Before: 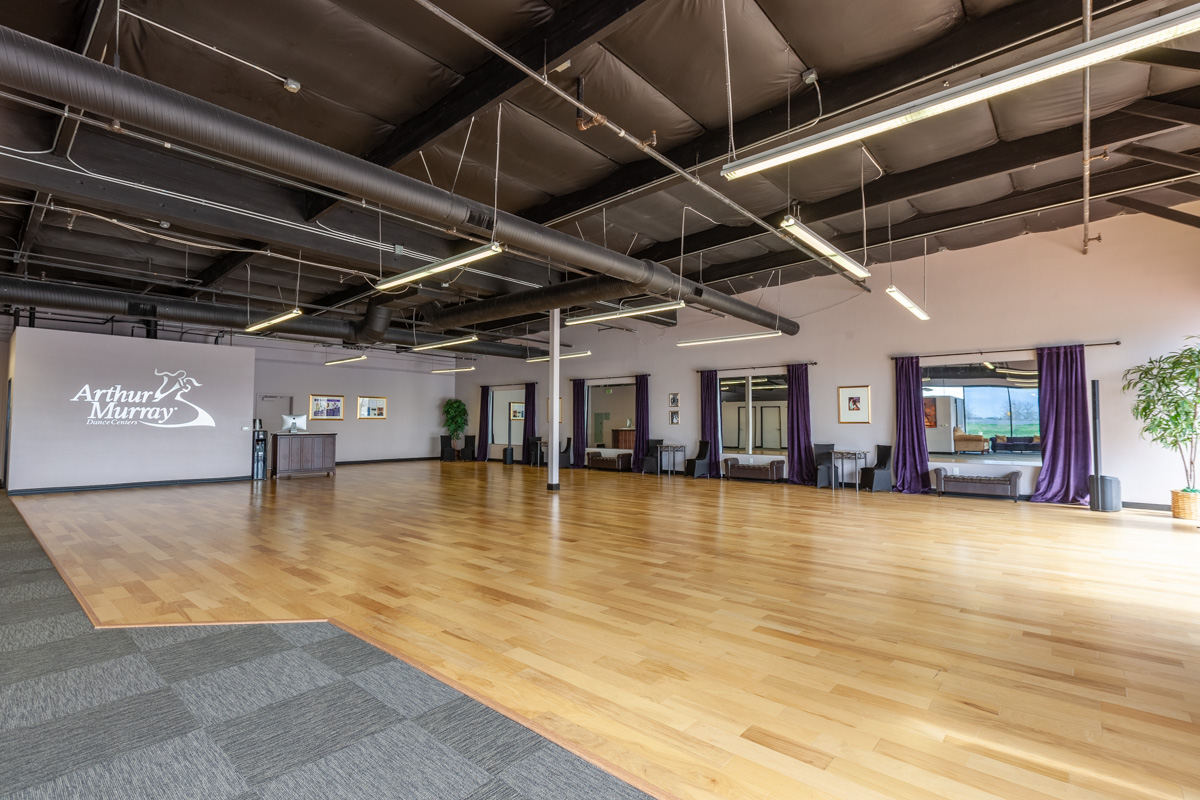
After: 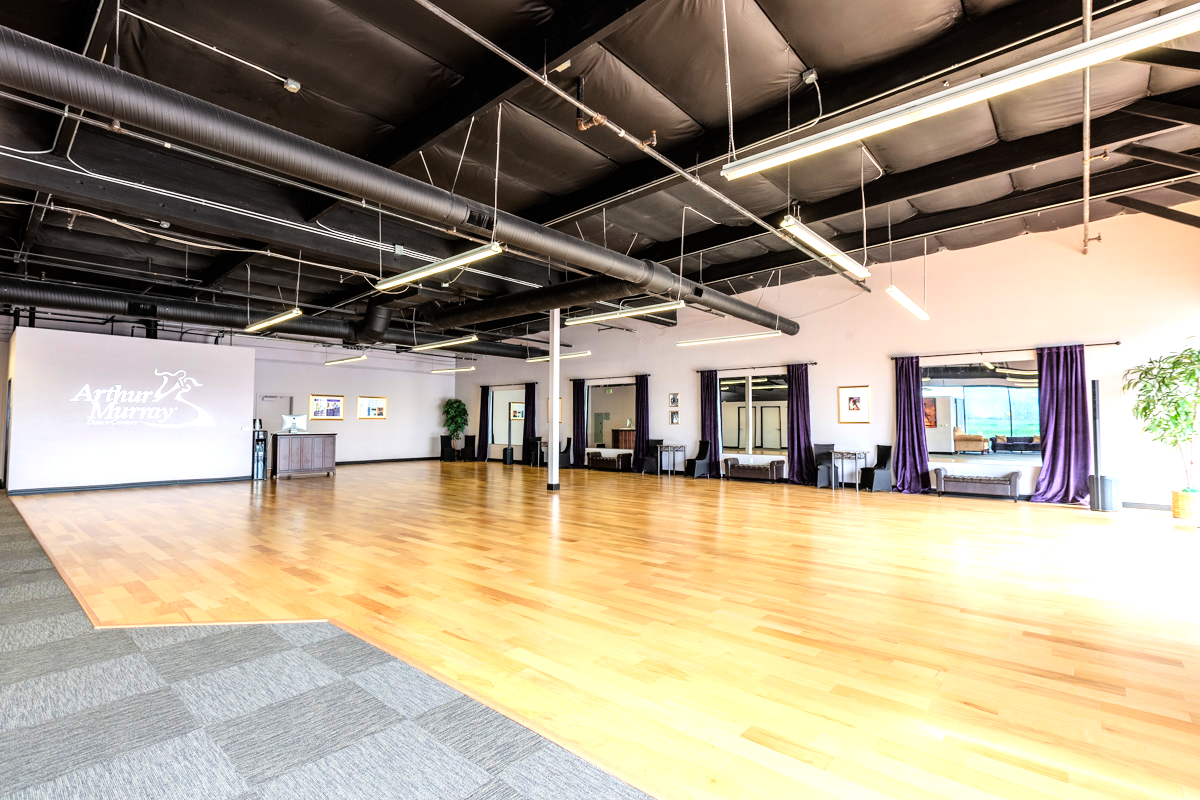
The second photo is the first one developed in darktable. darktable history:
tone curve: curves: ch0 [(0, 0) (0.004, 0.001) (0.133, 0.112) (0.325, 0.362) (0.832, 0.893) (1, 1)], color space Lab, linked channels, preserve colors none
tone equalizer: -8 EV -1.09 EV, -7 EV -1.01 EV, -6 EV -0.851 EV, -5 EV -0.58 EV, -3 EV 0.552 EV, -2 EV 0.844 EV, -1 EV 1 EV, +0 EV 1.06 EV, mask exposure compensation -0.51 EV
